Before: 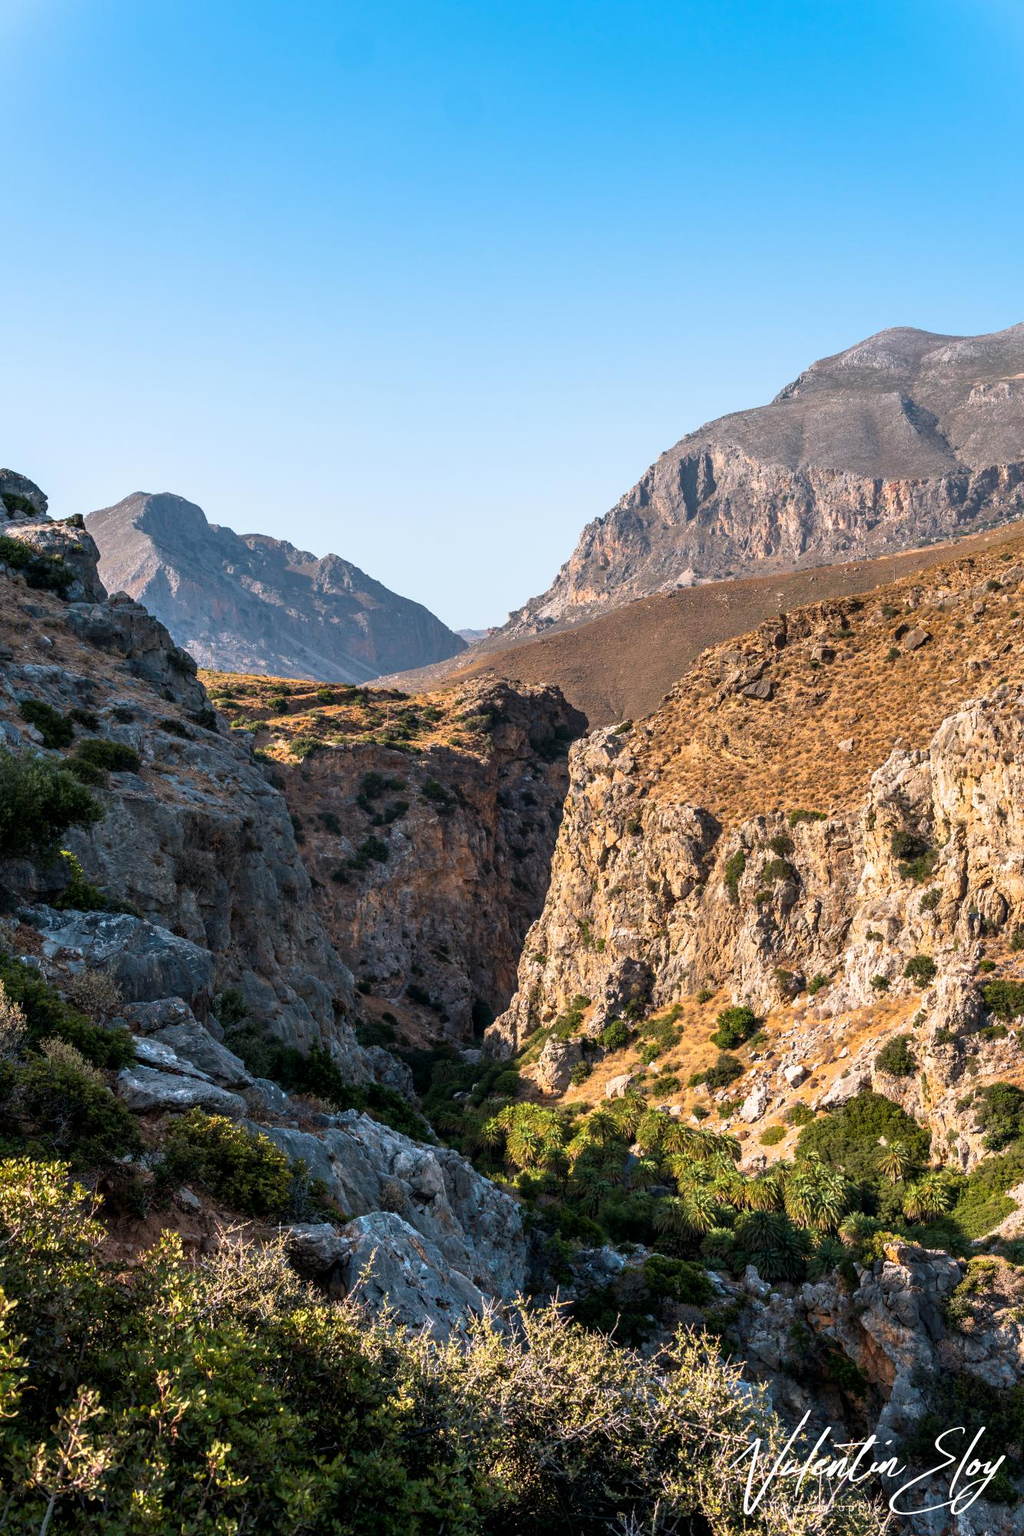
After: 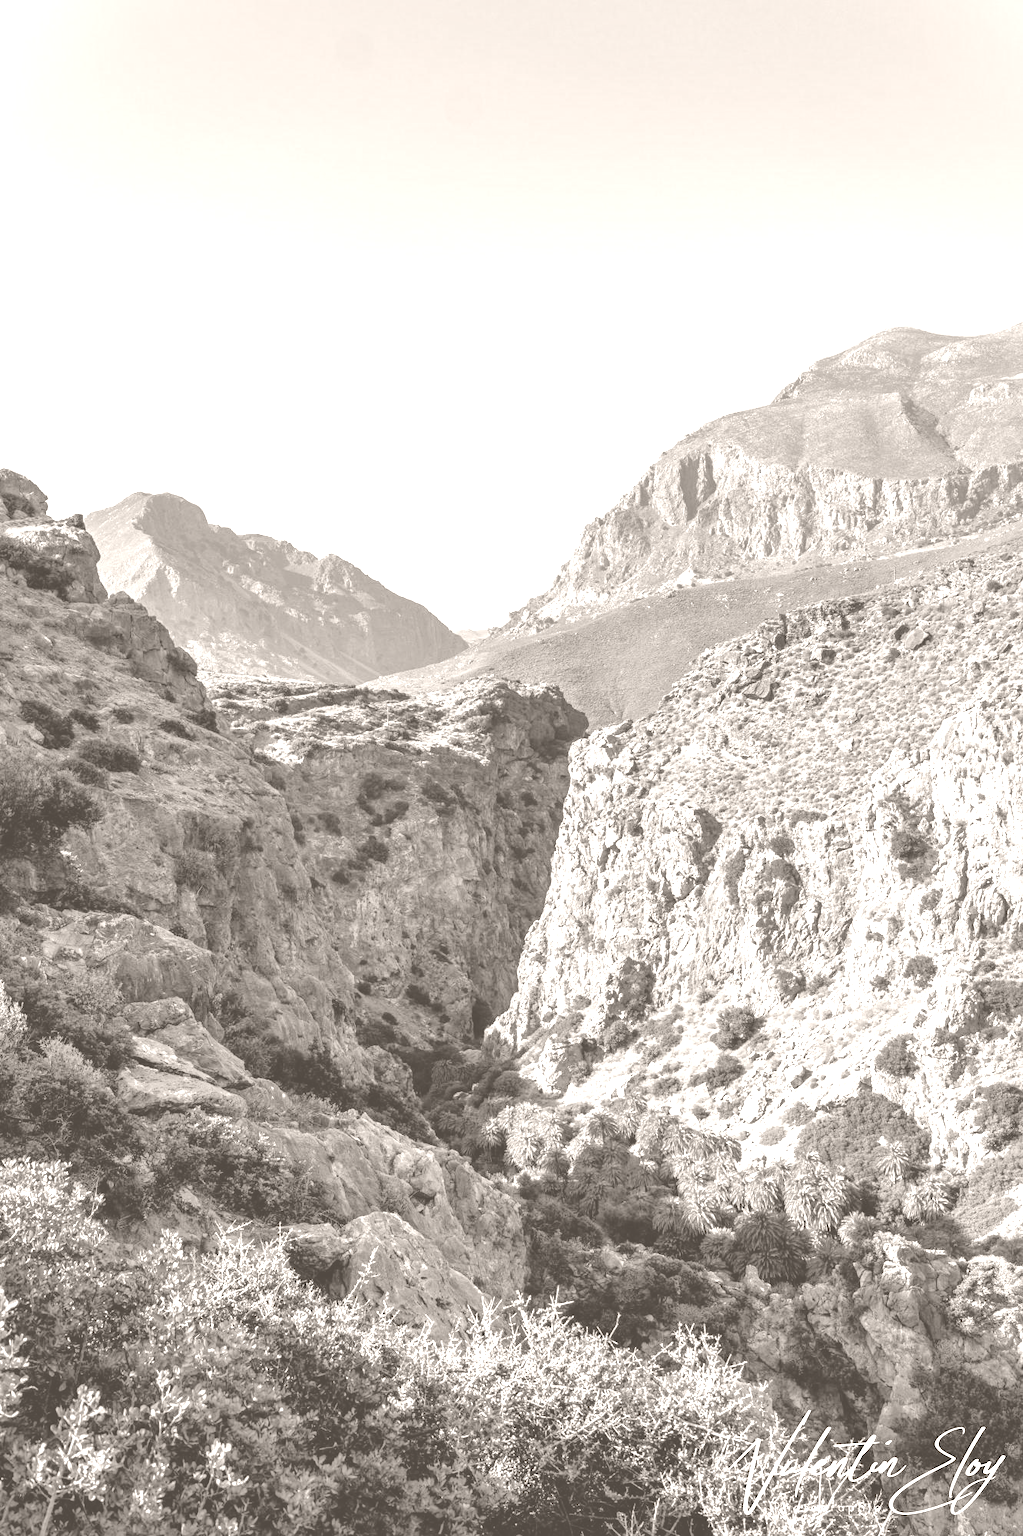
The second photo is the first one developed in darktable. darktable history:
colorize: hue 34.49°, saturation 35.33%, source mix 100%, lightness 55%, version 1
shadows and highlights: on, module defaults
